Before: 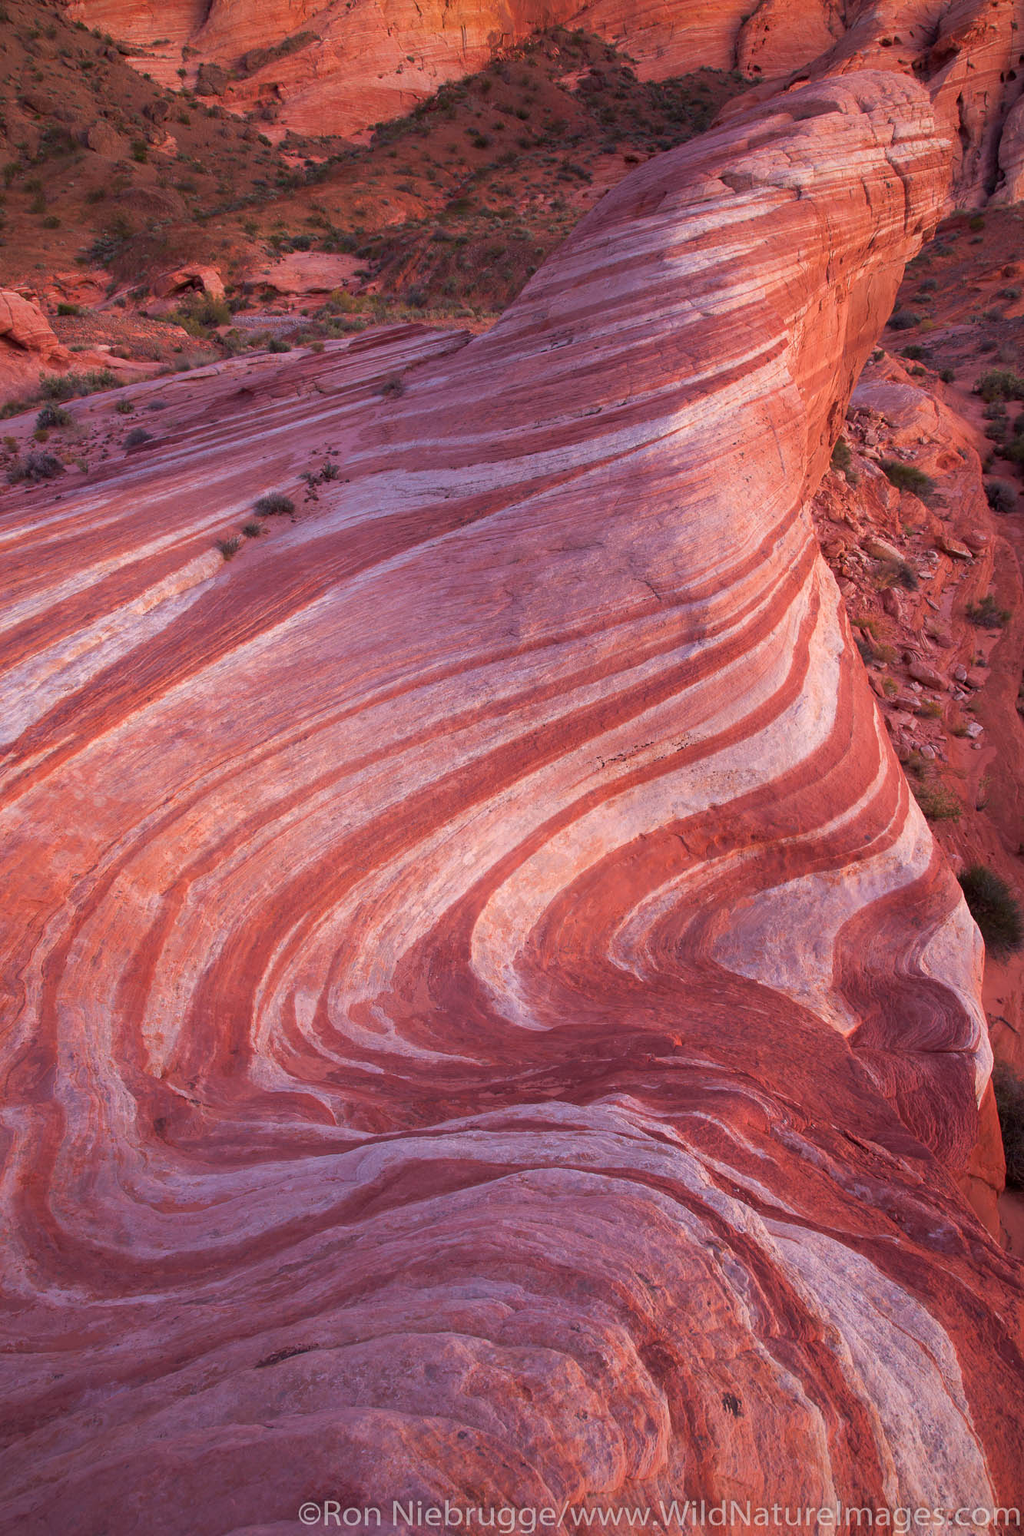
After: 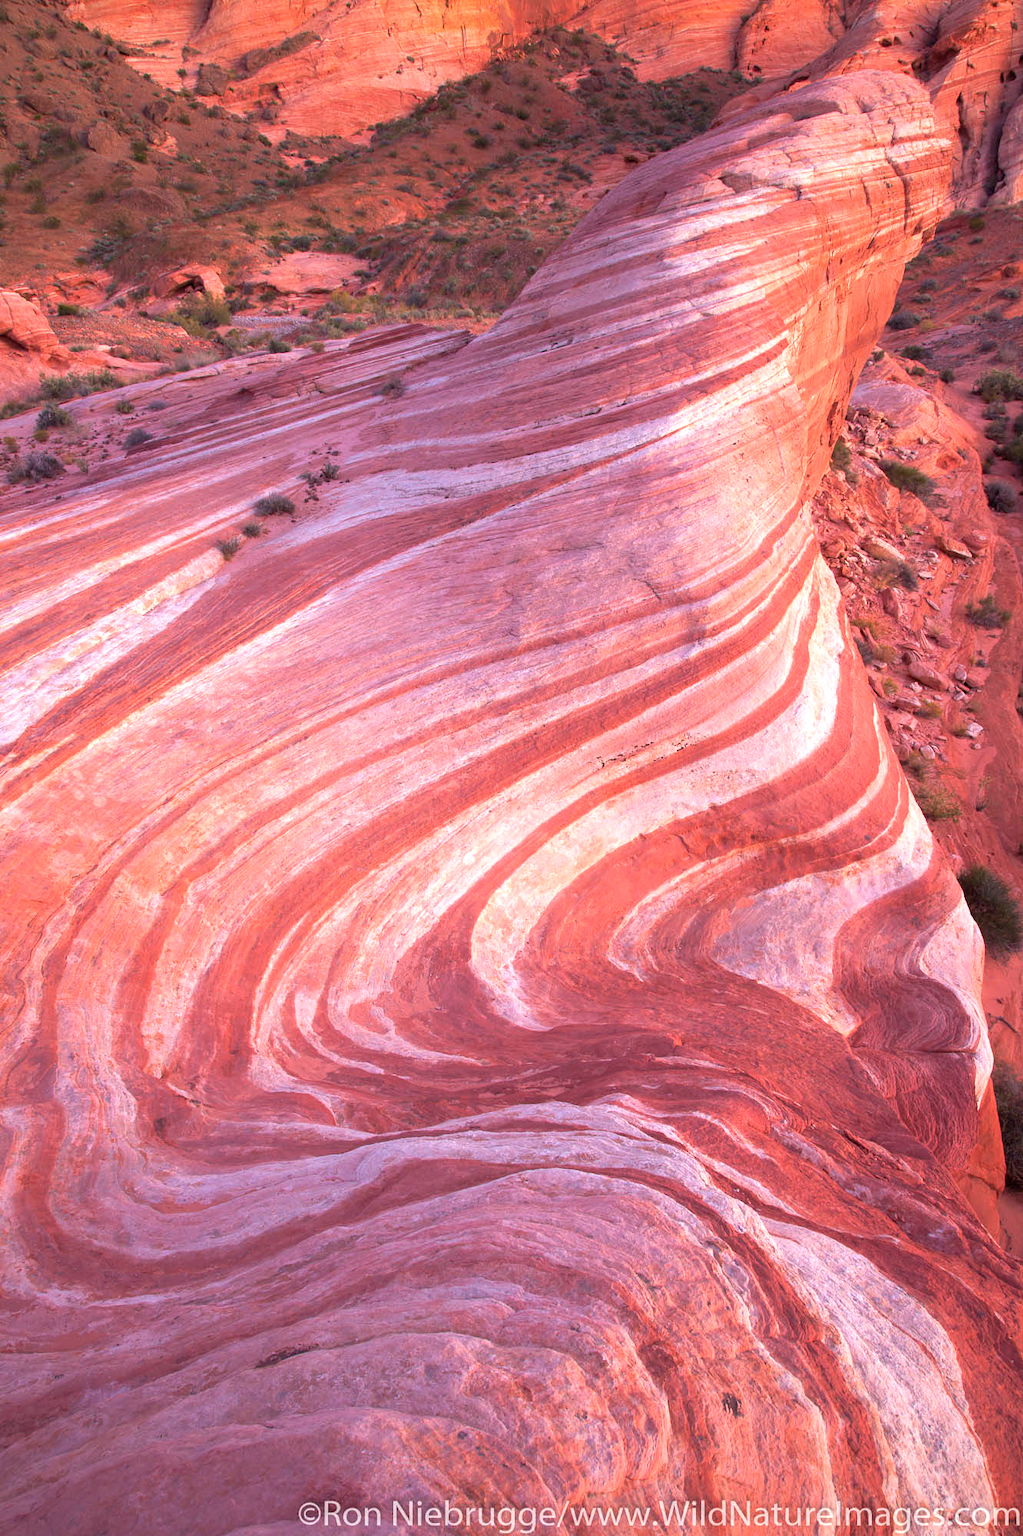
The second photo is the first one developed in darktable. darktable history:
exposure: black level correction 0, exposure 0.899 EV, compensate highlight preservation false
